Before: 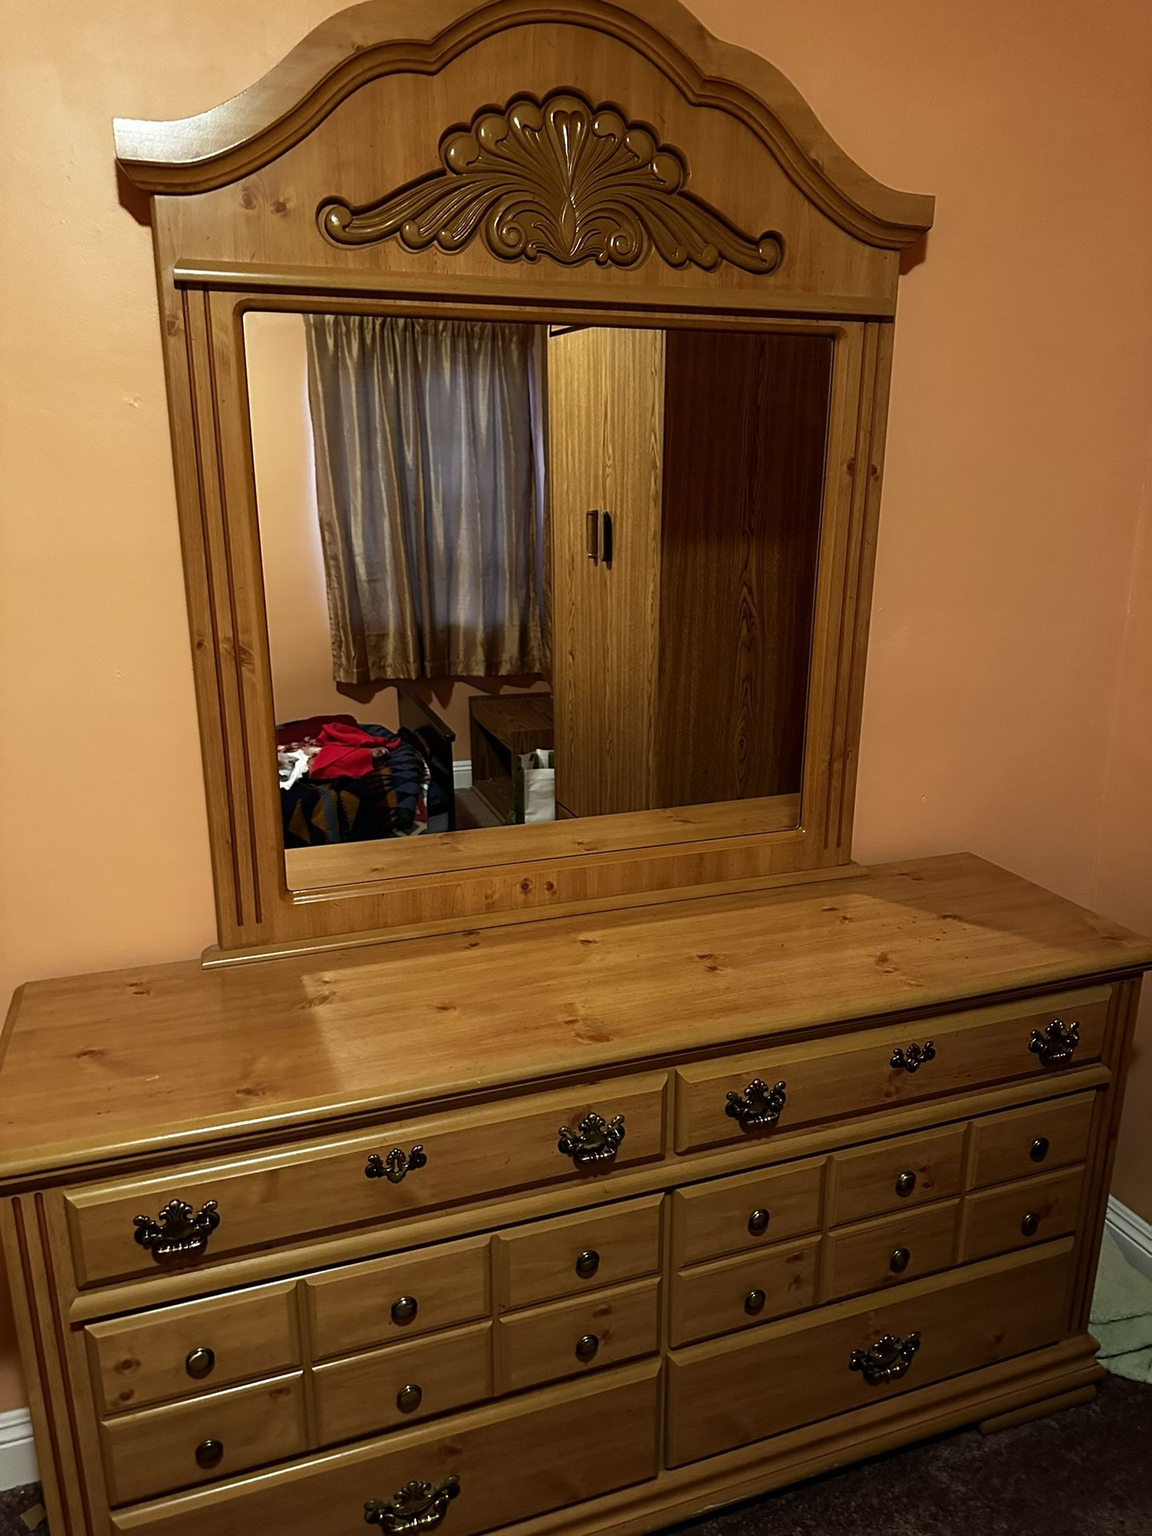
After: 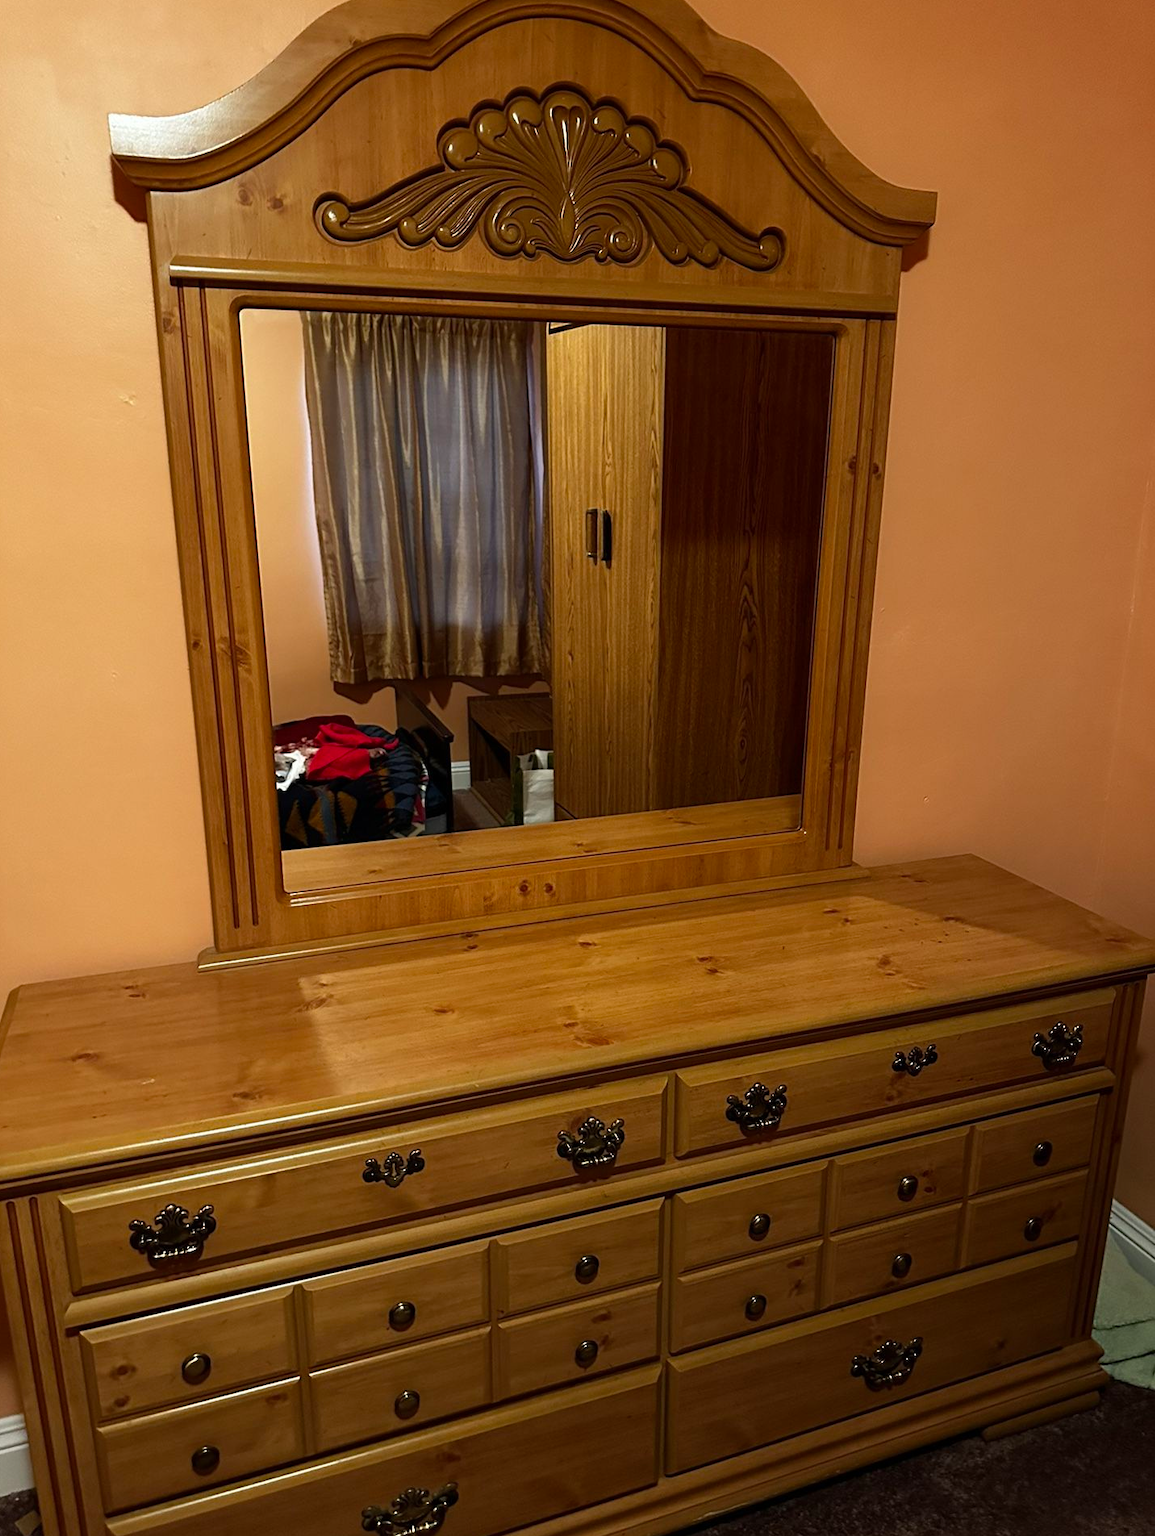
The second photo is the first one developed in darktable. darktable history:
crop and rotate: left 0.536%, top 0.39%, bottom 0.417%
